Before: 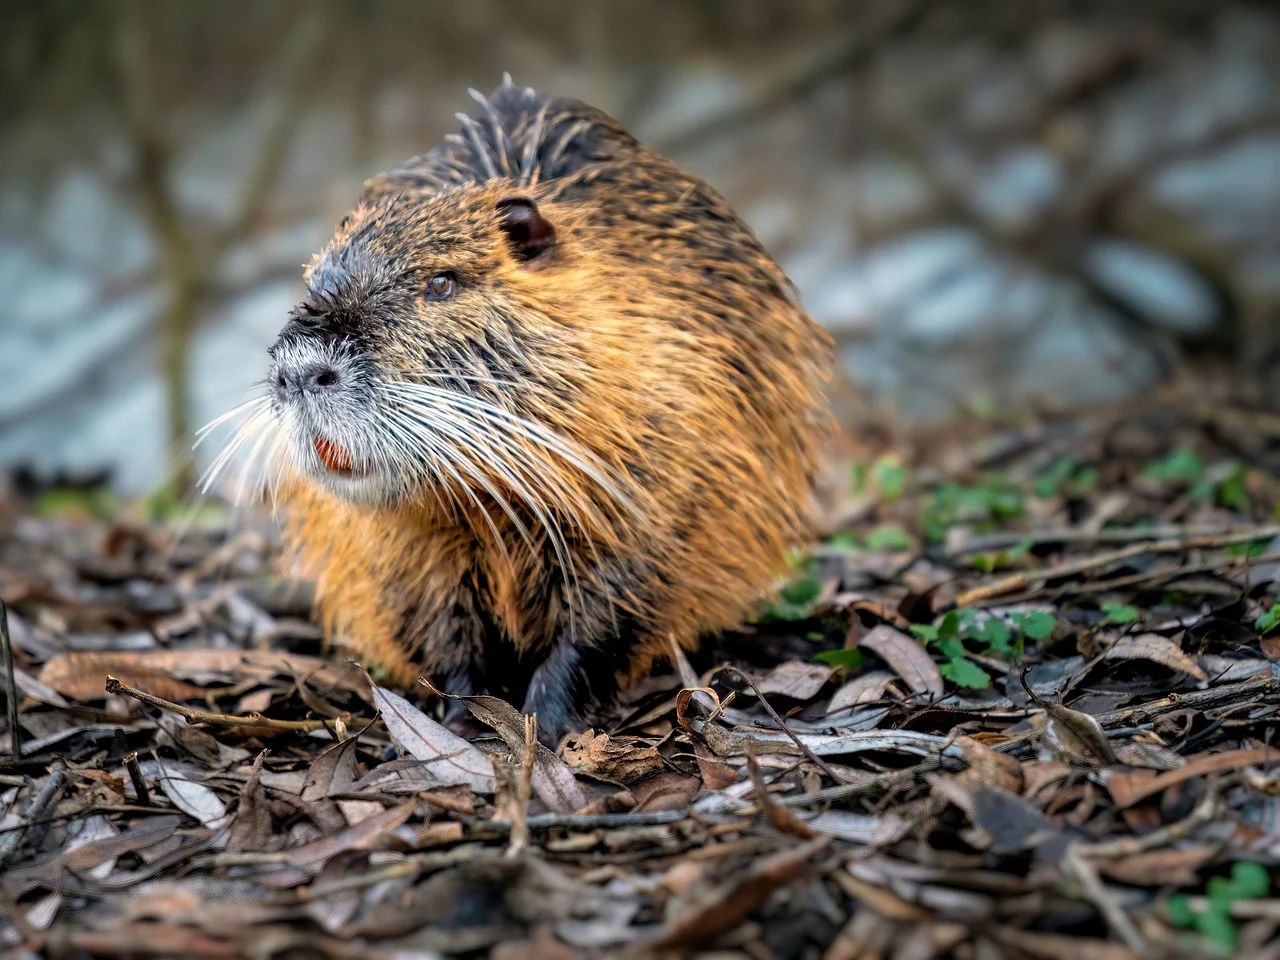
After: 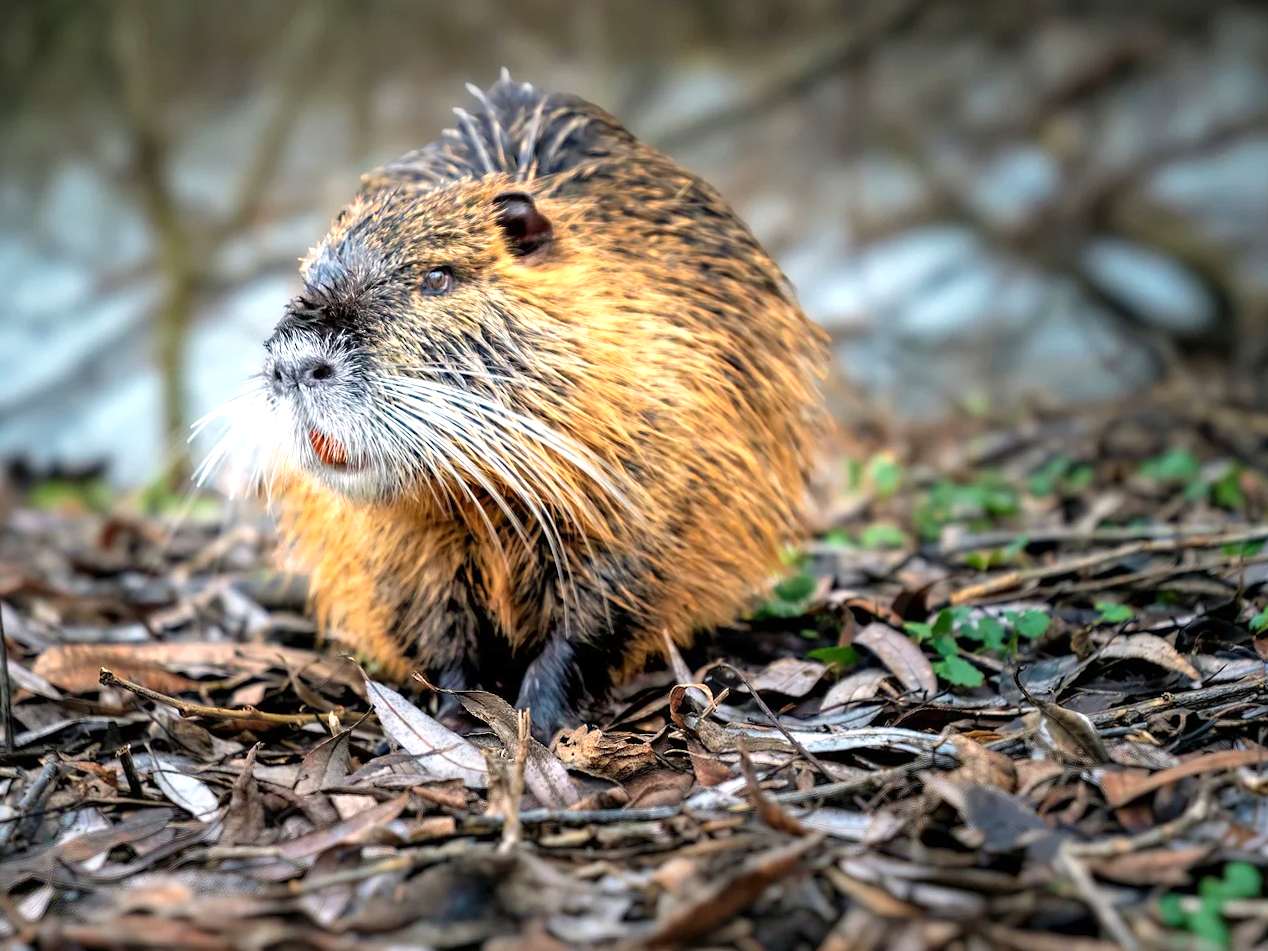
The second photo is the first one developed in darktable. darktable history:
exposure: exposure 0.605 EV, compensate highlight preservation false
crop and rotate: angle -0.39°
